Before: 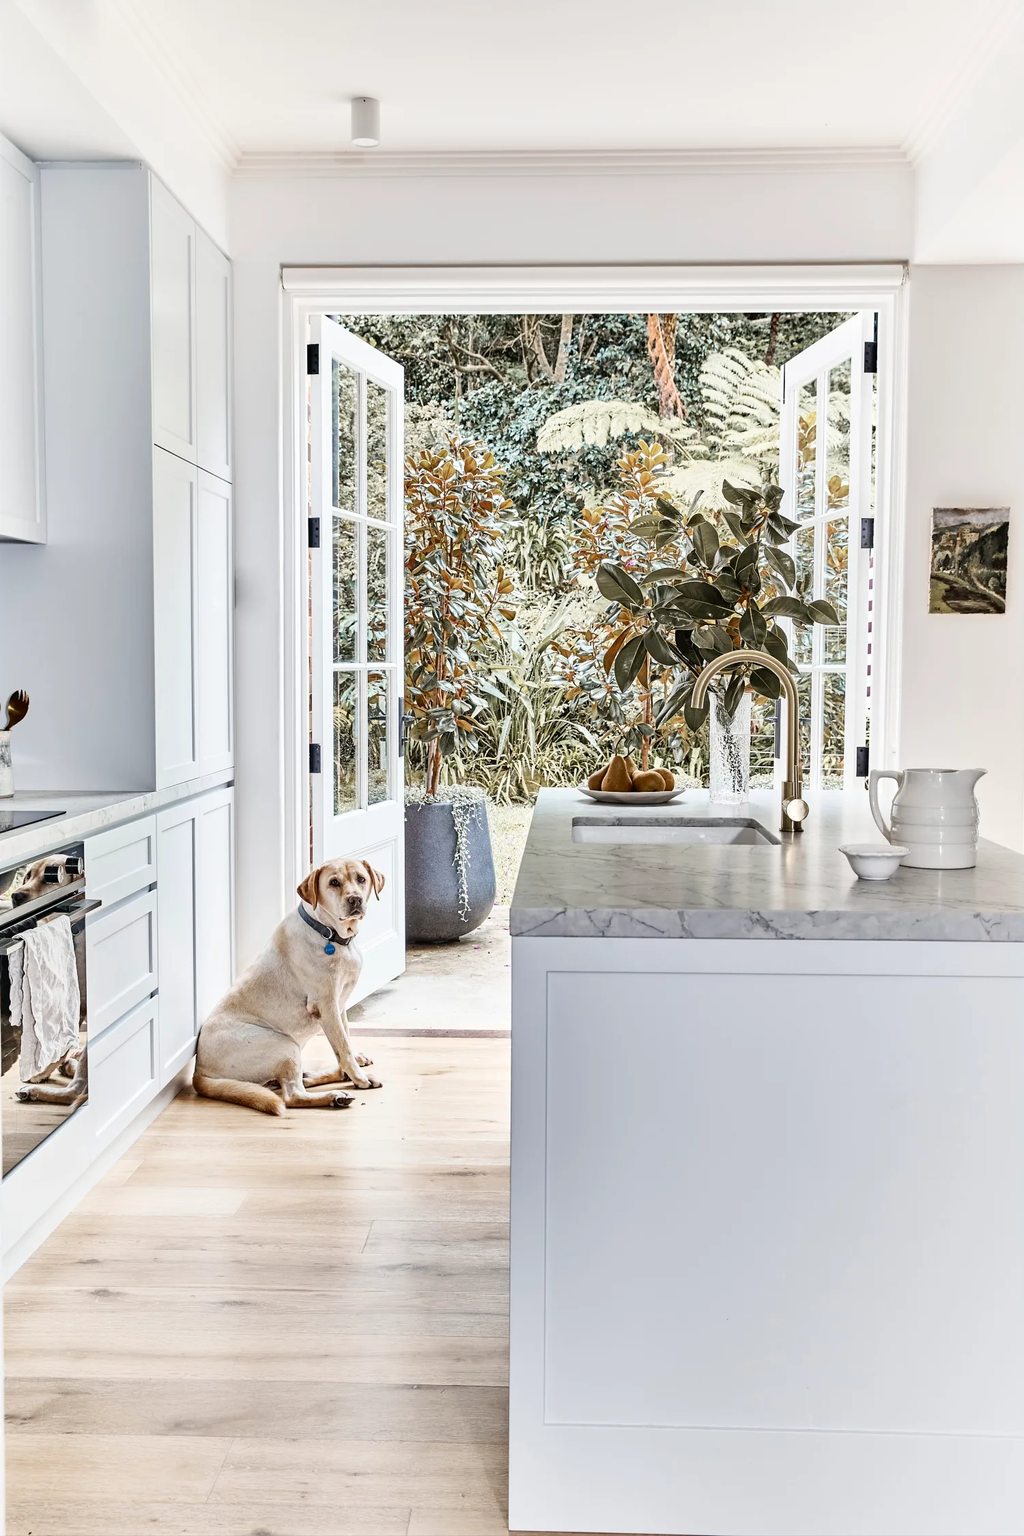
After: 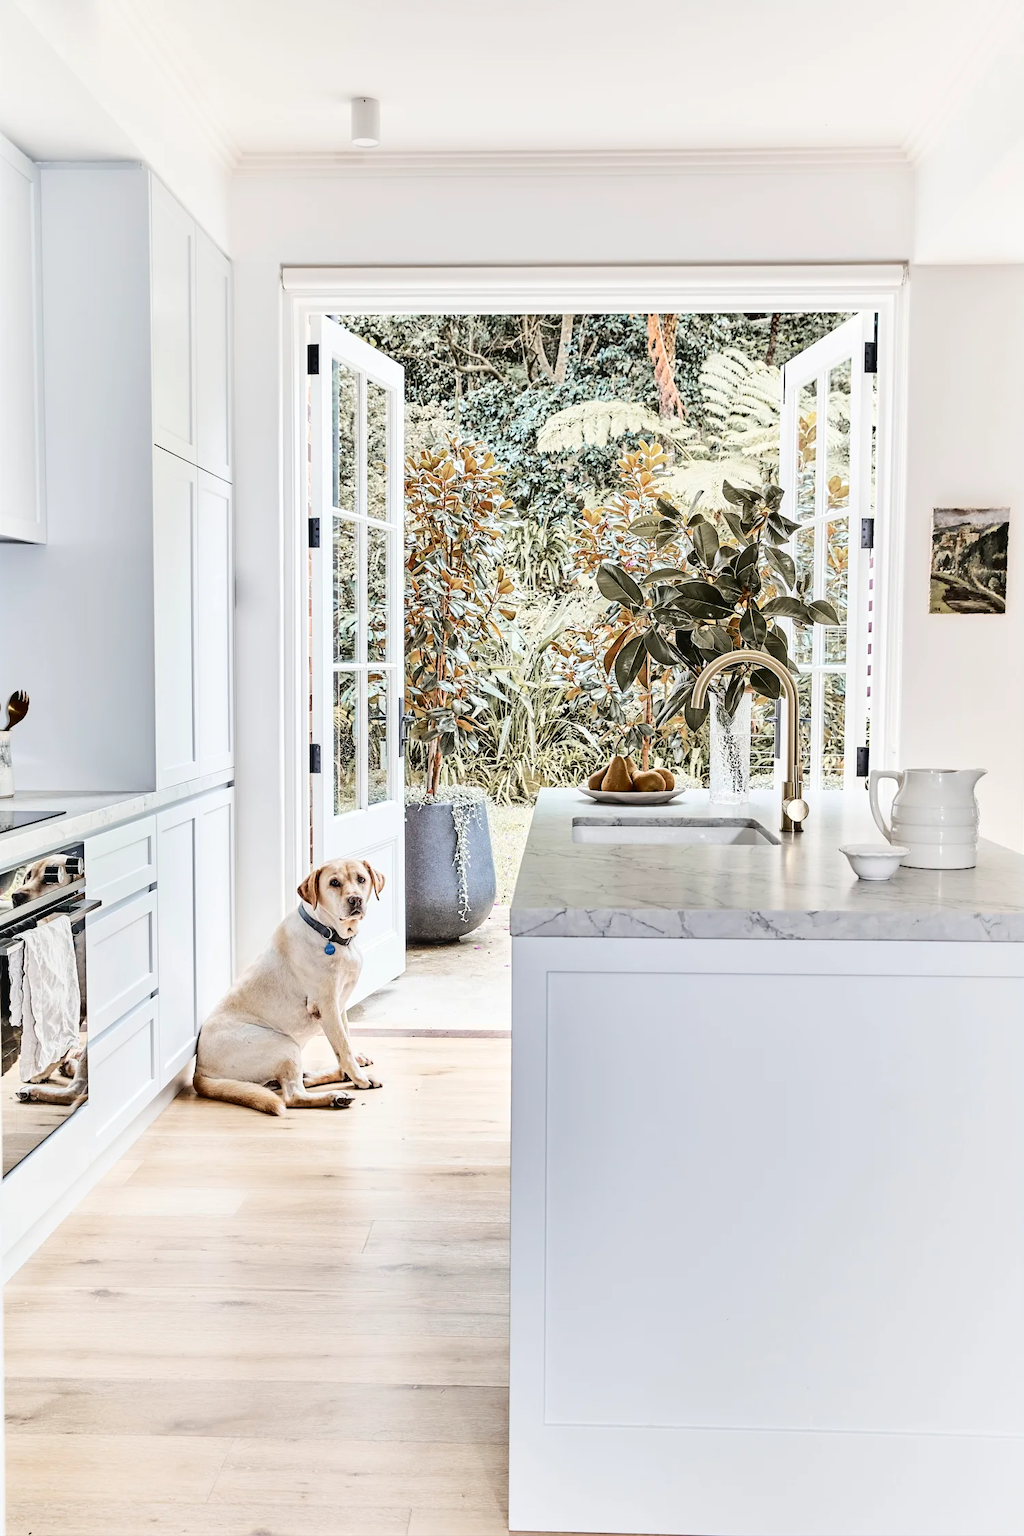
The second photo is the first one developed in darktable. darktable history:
tone curve: curves: ch0 [(0, 0) (0.003, 0.035) (0.011, 0.035) (0.025, 0.035) (0.044, 0.046) (0.069, 0.063) (0.1, 0.084) (0.136, 0.123) (0.177, 0.174) (0.224, 0.232) (0.277, 0.304) (0.335, 0.387) (0.399, 0.476) (0.468, 0.566) (0.543, 0.639) (0.623, 0.714) (0.709, 0.776) (0.801, 0.851) (0.898, 0.921) (1, 1)], color space Lab, independent channels, preserve colors none
tone equalizer: edges refinement/feathering 500, mask exposure compensation -1.57 EV, preserve details no
